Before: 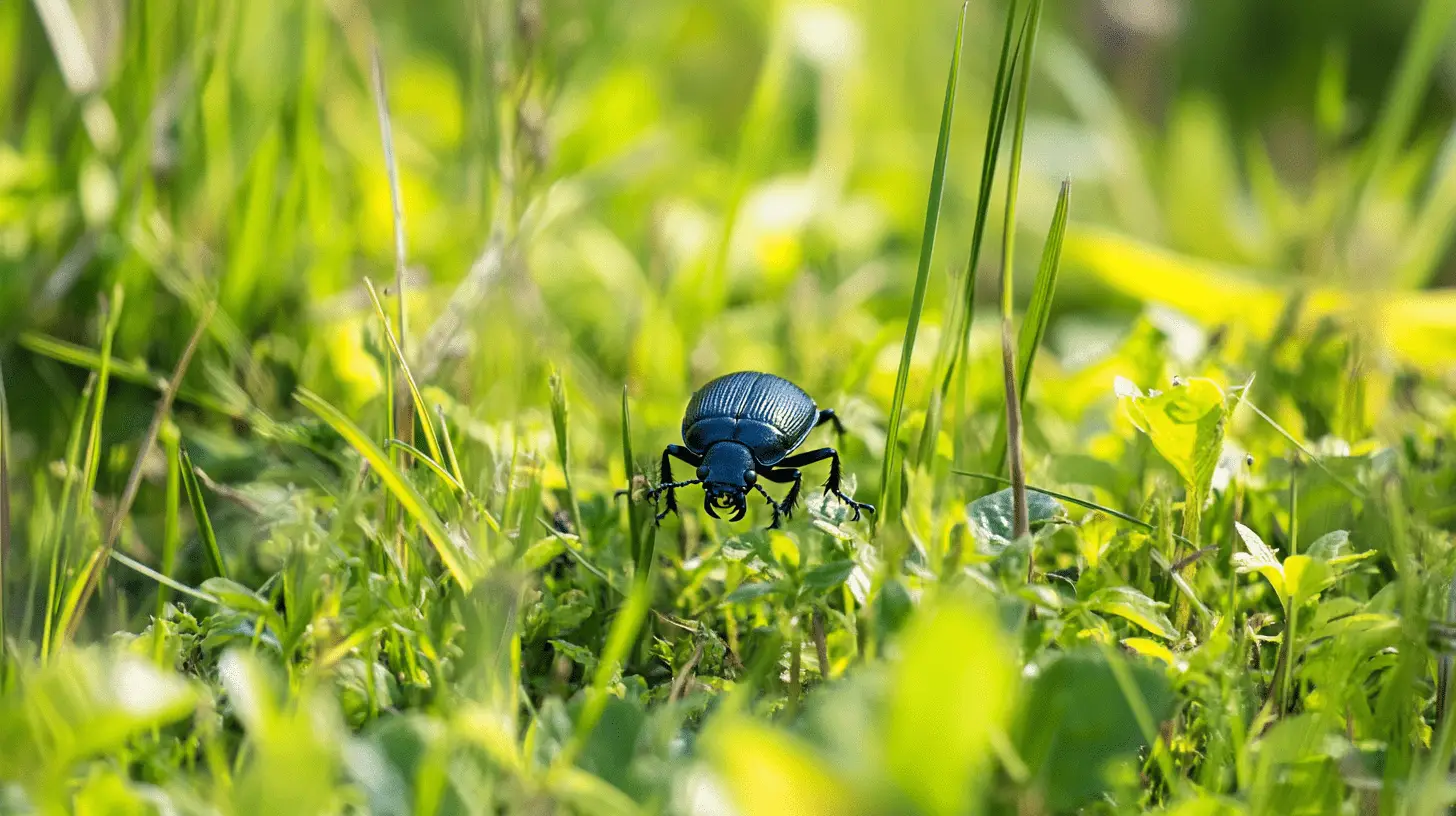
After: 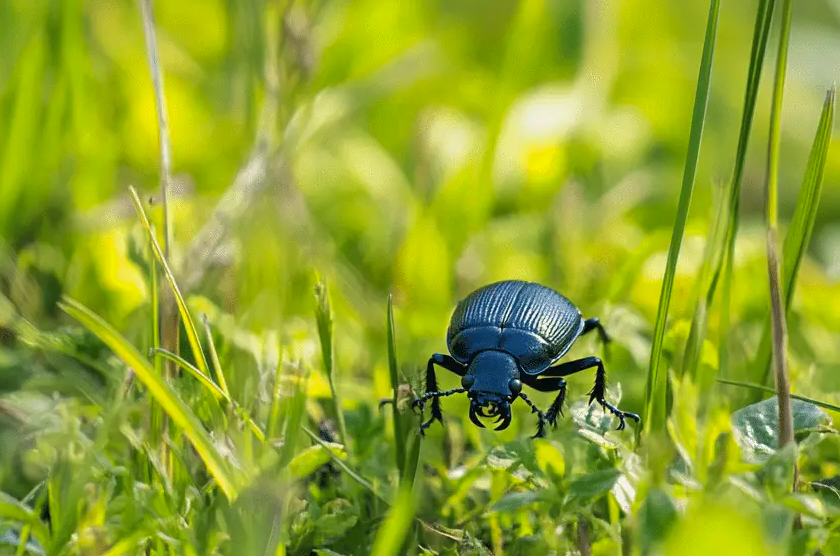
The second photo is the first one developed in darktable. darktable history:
shadows and highlights: on, module defaults
crop: left 16.202%, top 11.208%, right 26.045%, bottom 20.557%
